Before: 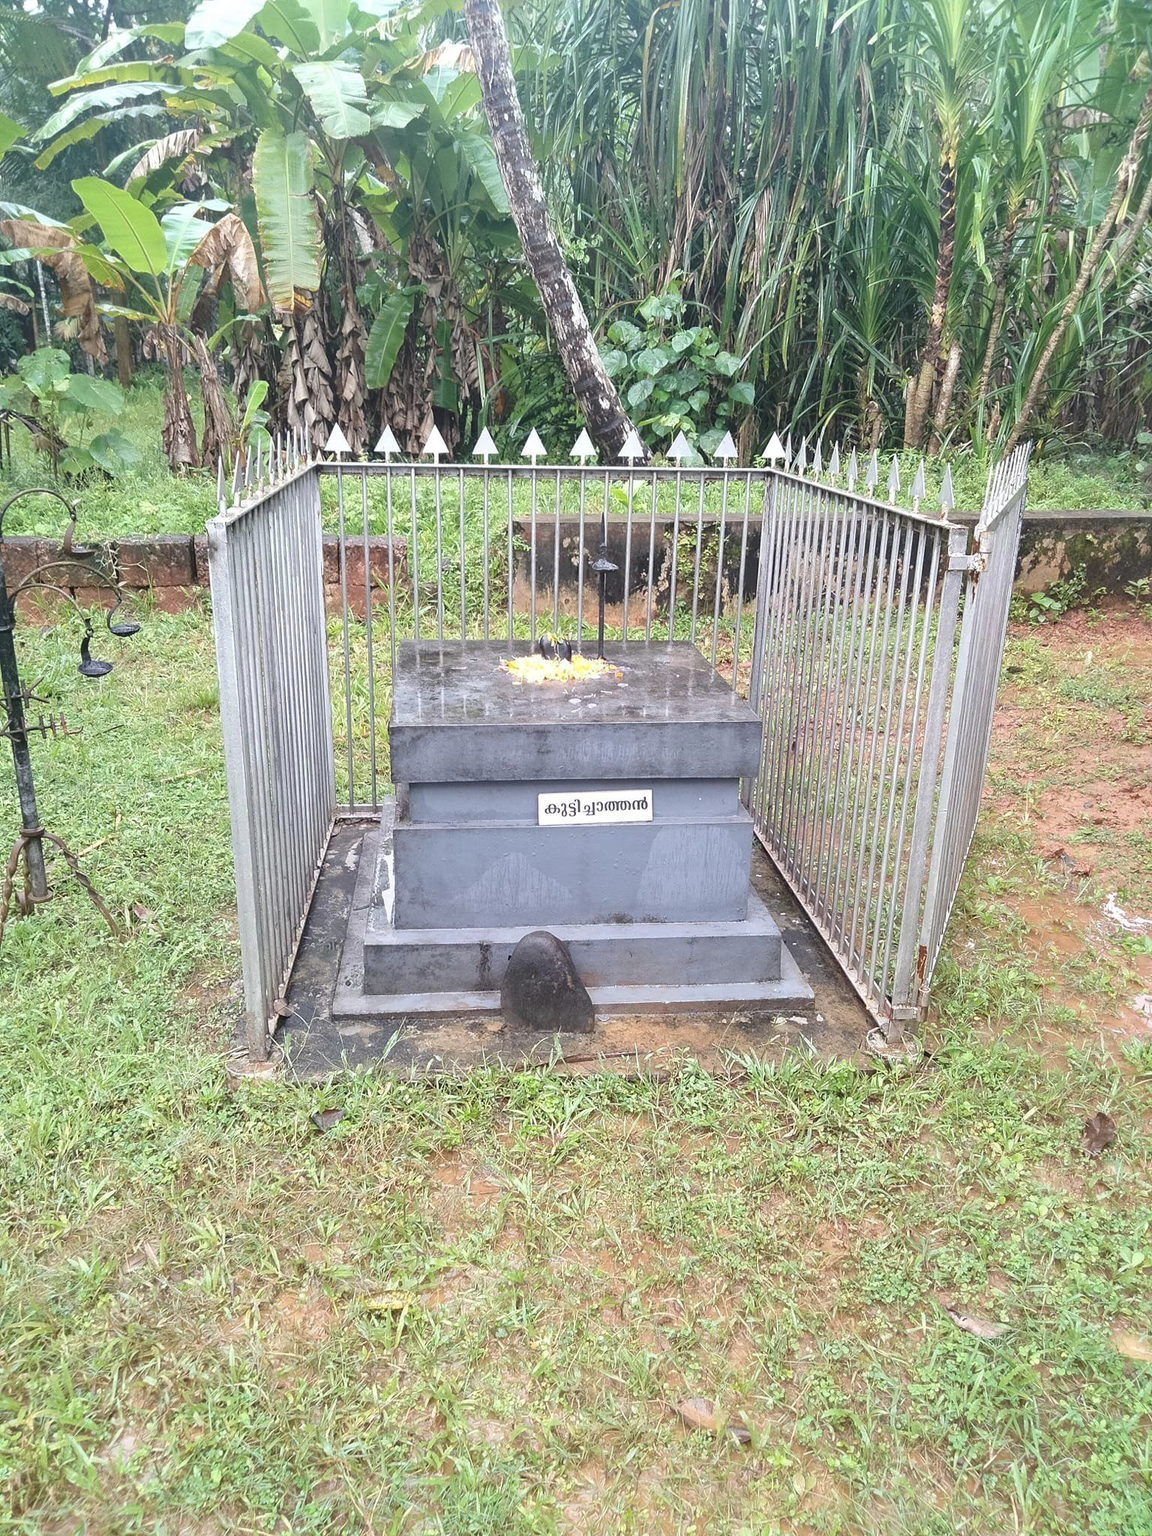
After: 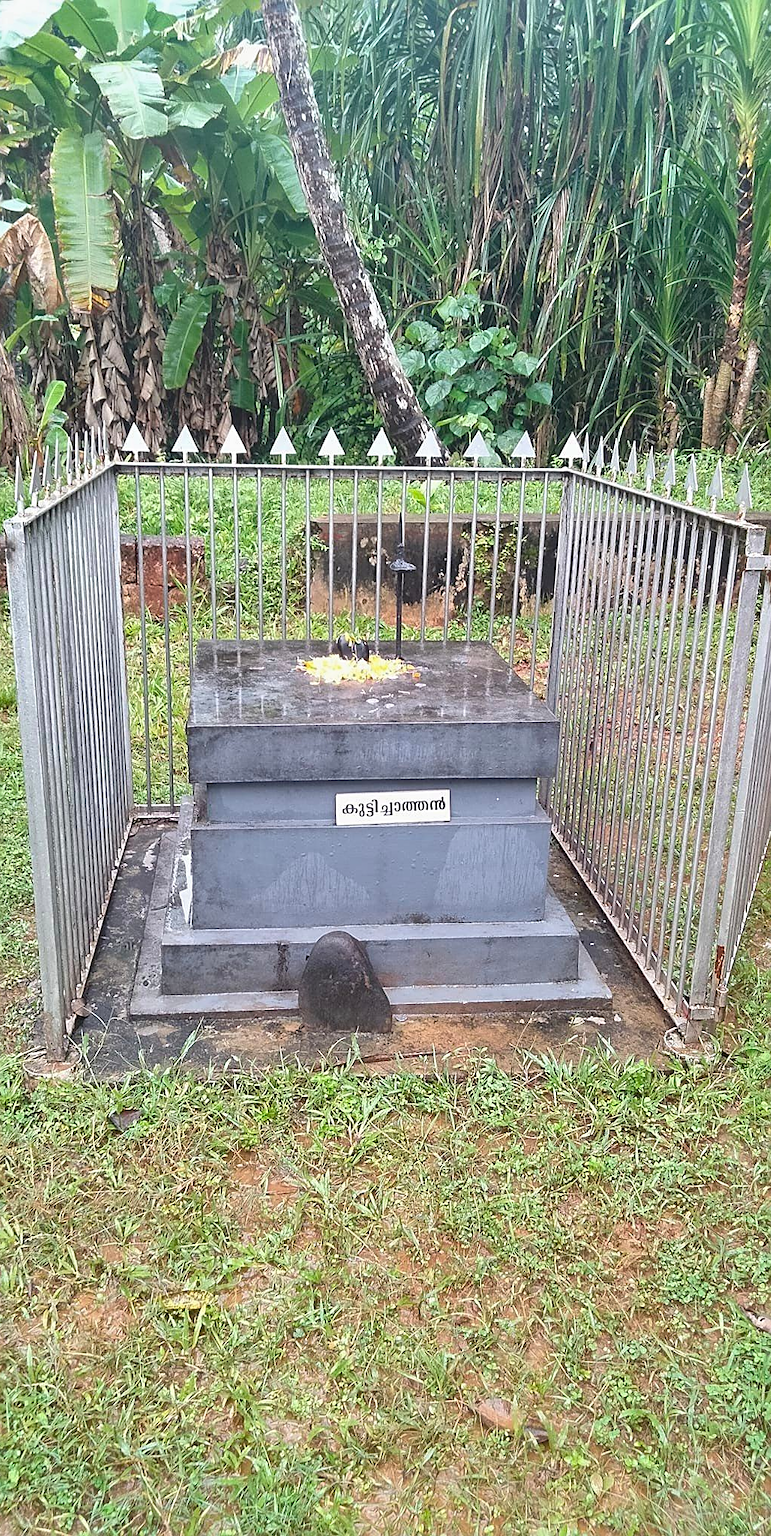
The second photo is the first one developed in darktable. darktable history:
crop and rotate: left 17.637%, right 15.367%
sharpen: on, module defaults
shadows and highlights: shadows 43.39, white point adjustment -1.47, soften with gaussian
